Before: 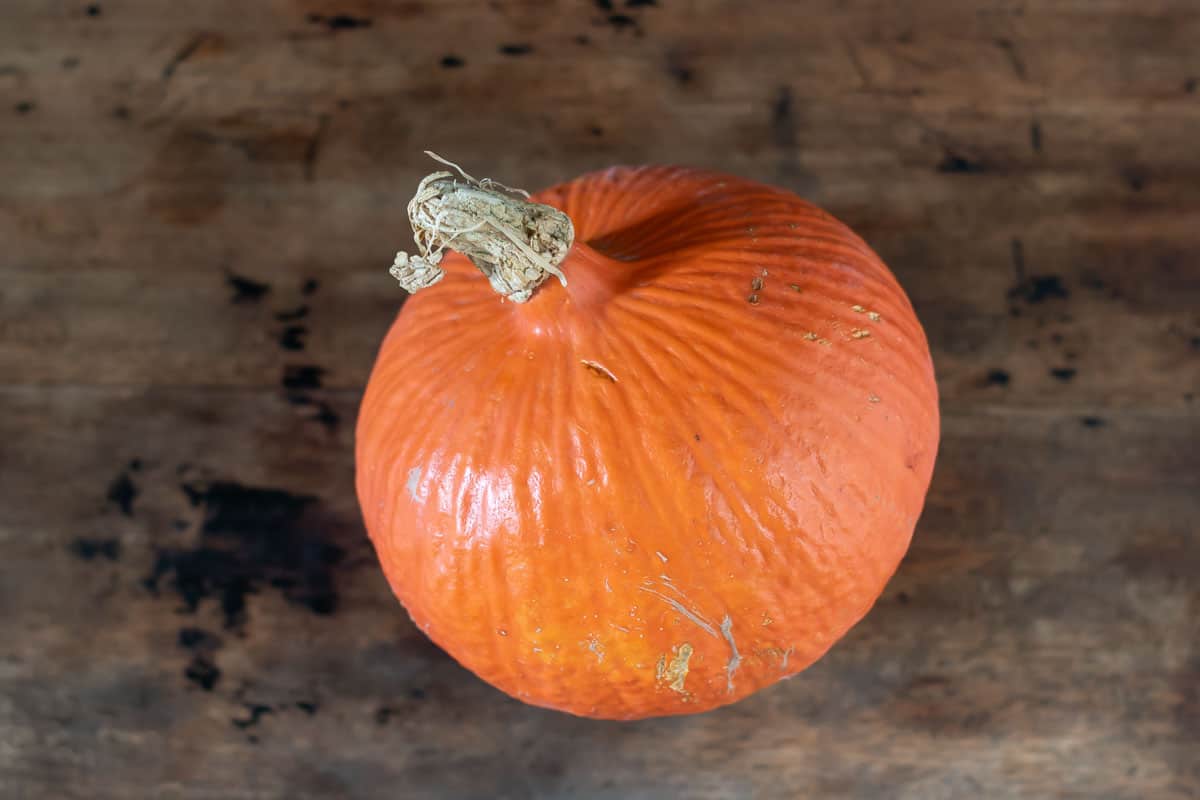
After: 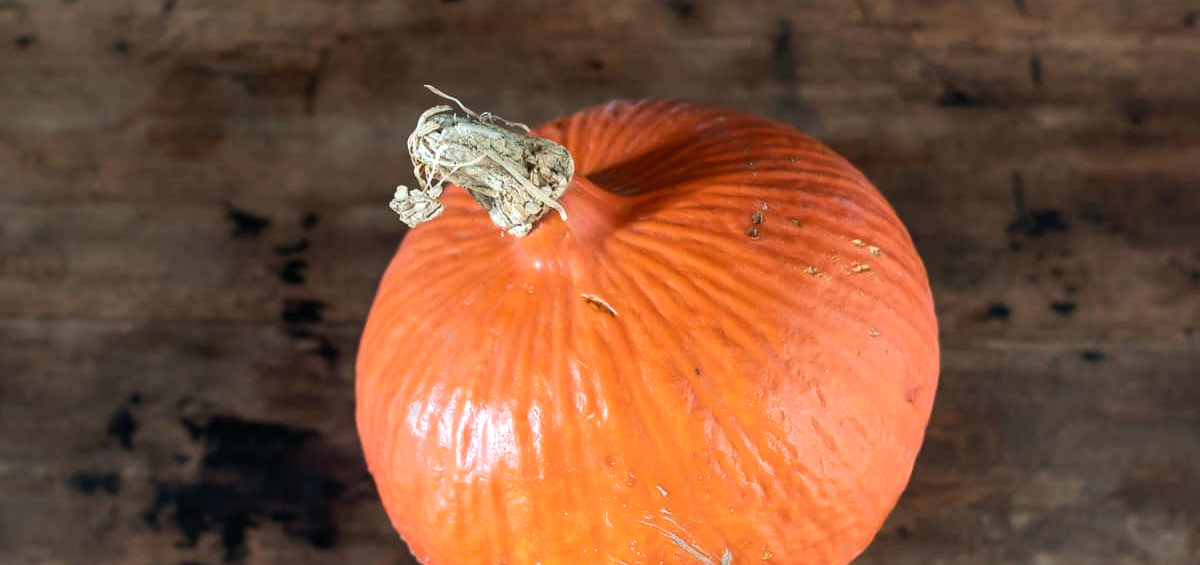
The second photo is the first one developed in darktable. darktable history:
tone equalizer: -8 EV -0.417 EV, -7 EV -0.389 EV, -6 EV -0.333 EV, -5 EV -0.222 EV, -3 EV 0.222 EV, -2 EV 0.333 EV, -1 EV 0.389 EV, +0 EV 0.417 EV, edges refinement/feathering 500, mask exposure compensation -1.57 EV, preserve details no
crop and rotate: top 8.293%, bottom 20.996%
